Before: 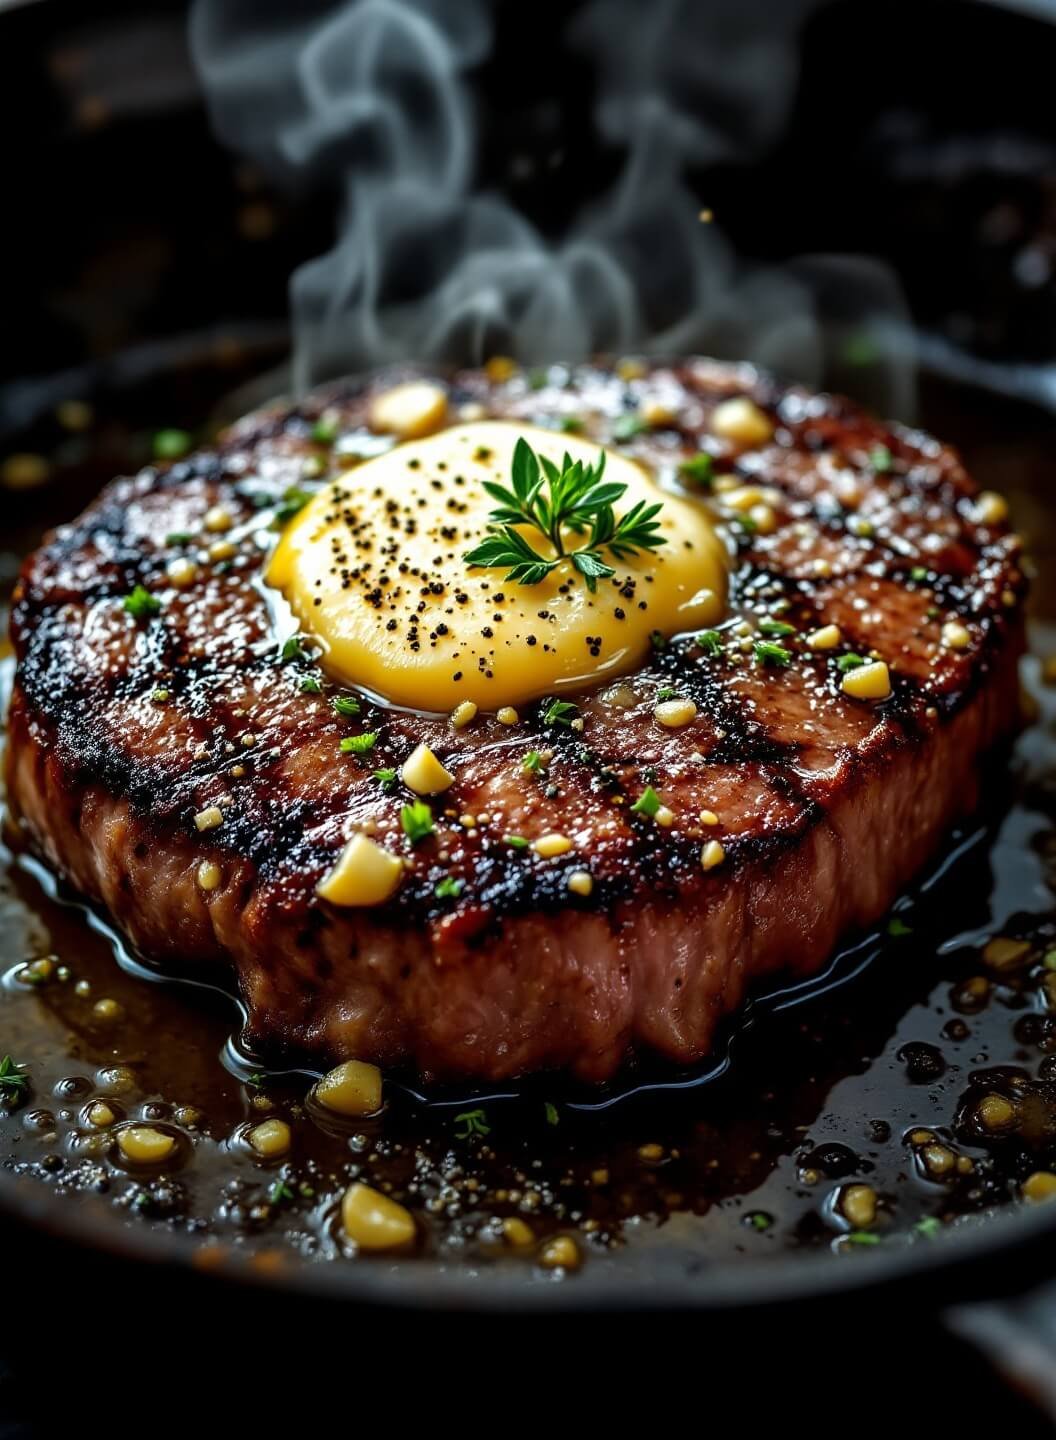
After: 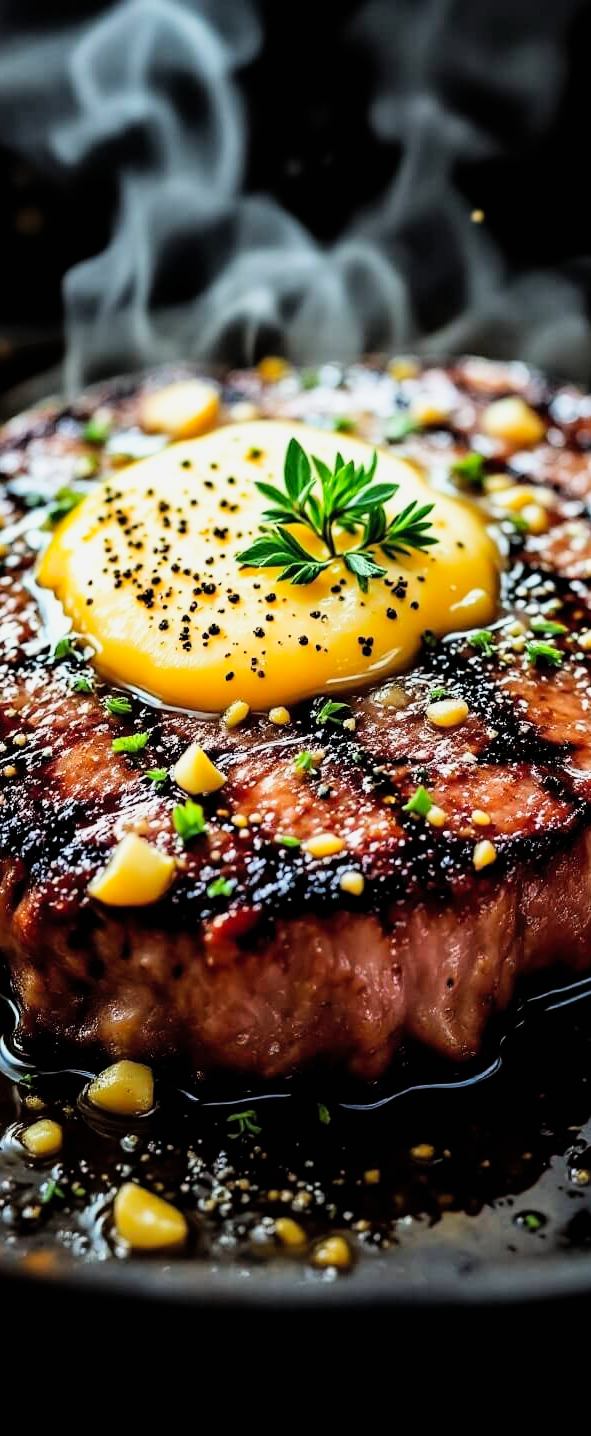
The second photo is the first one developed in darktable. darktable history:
exposure: exposure 0.74 EV, compensate highlight preservation false
crop: left 21.674%, right 22.086%
filmic rgb: black relative exposure -7.65 EV, white relative exposure 4.56 EV, hardness 3.61, contrast 1.25
contrast brightness saturation: contrast 0.03, brightness 0.06, saturation 0.13
